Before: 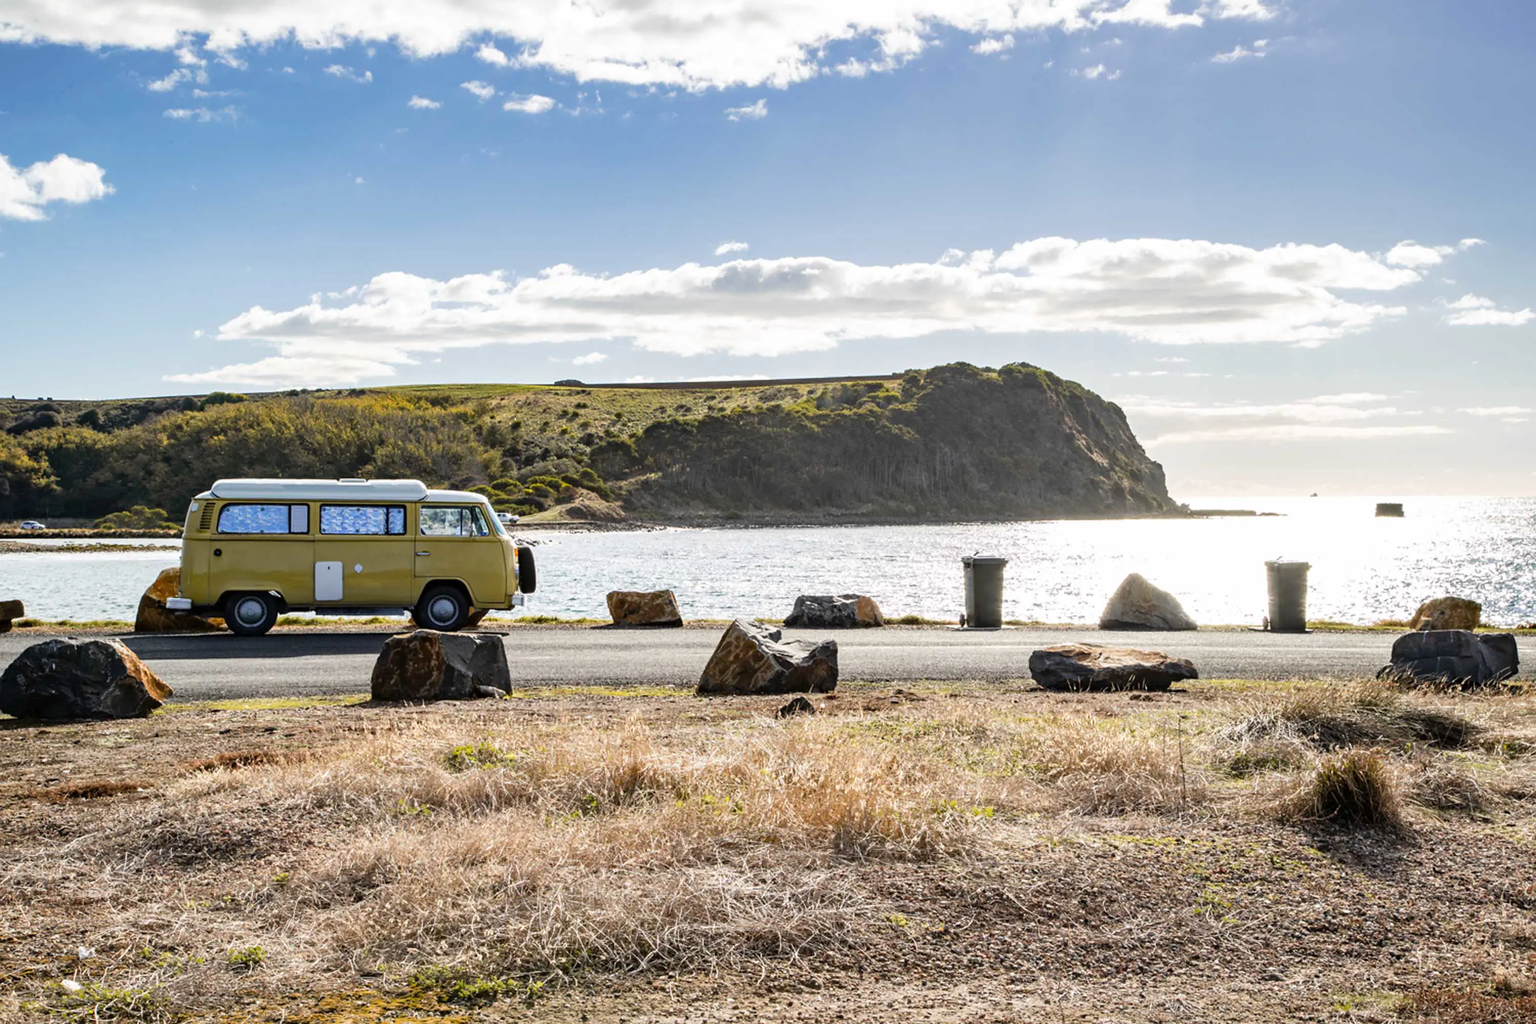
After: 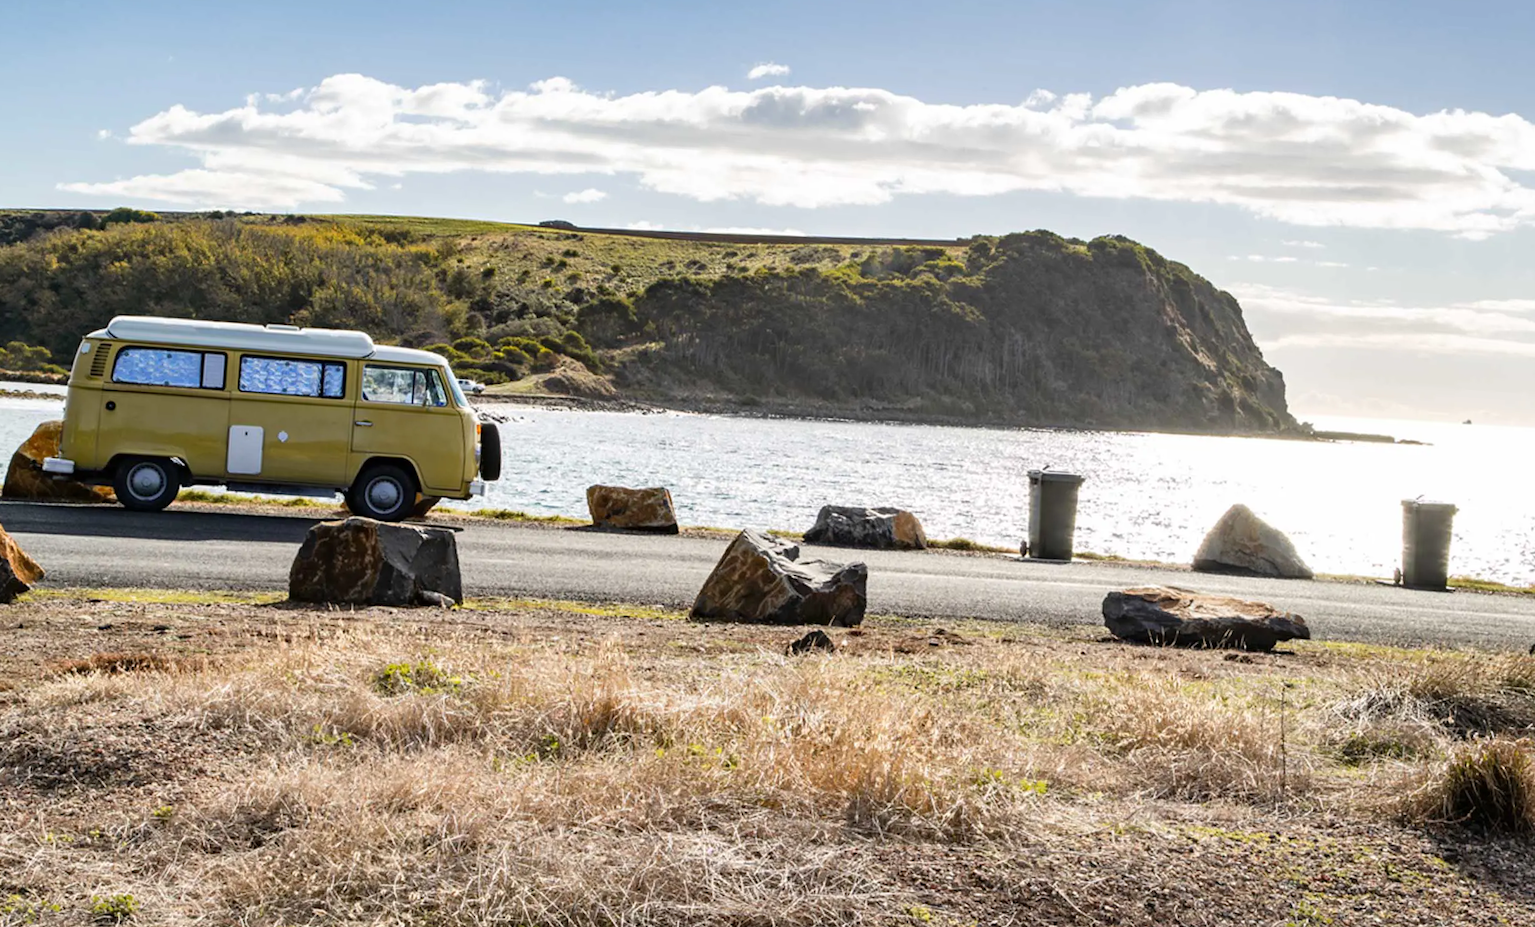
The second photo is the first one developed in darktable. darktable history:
crop and rotate: angle -3.69°, left 9.909%, top 21.189%, right 12.356%, bottom 11.873%
